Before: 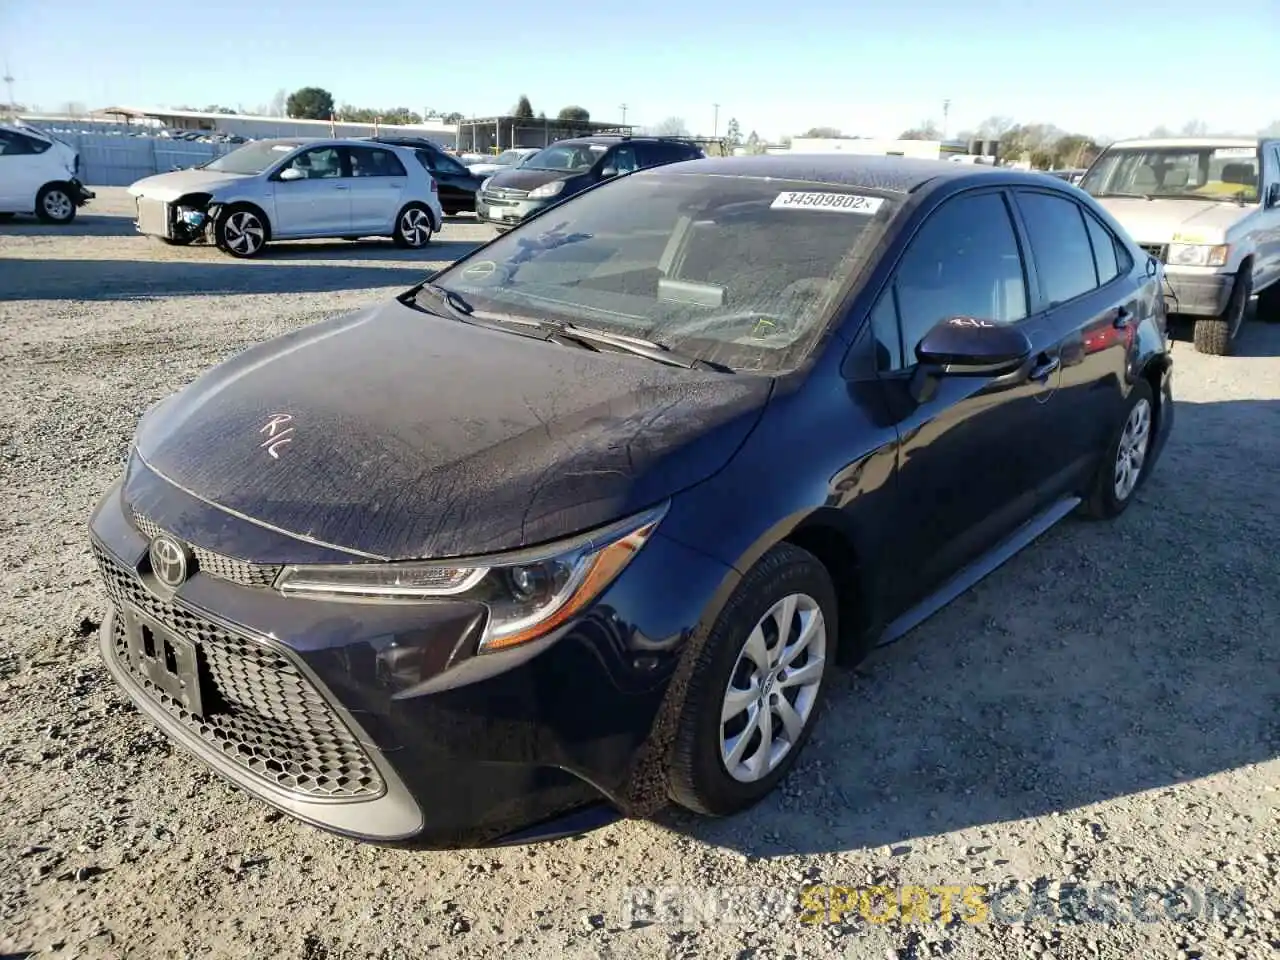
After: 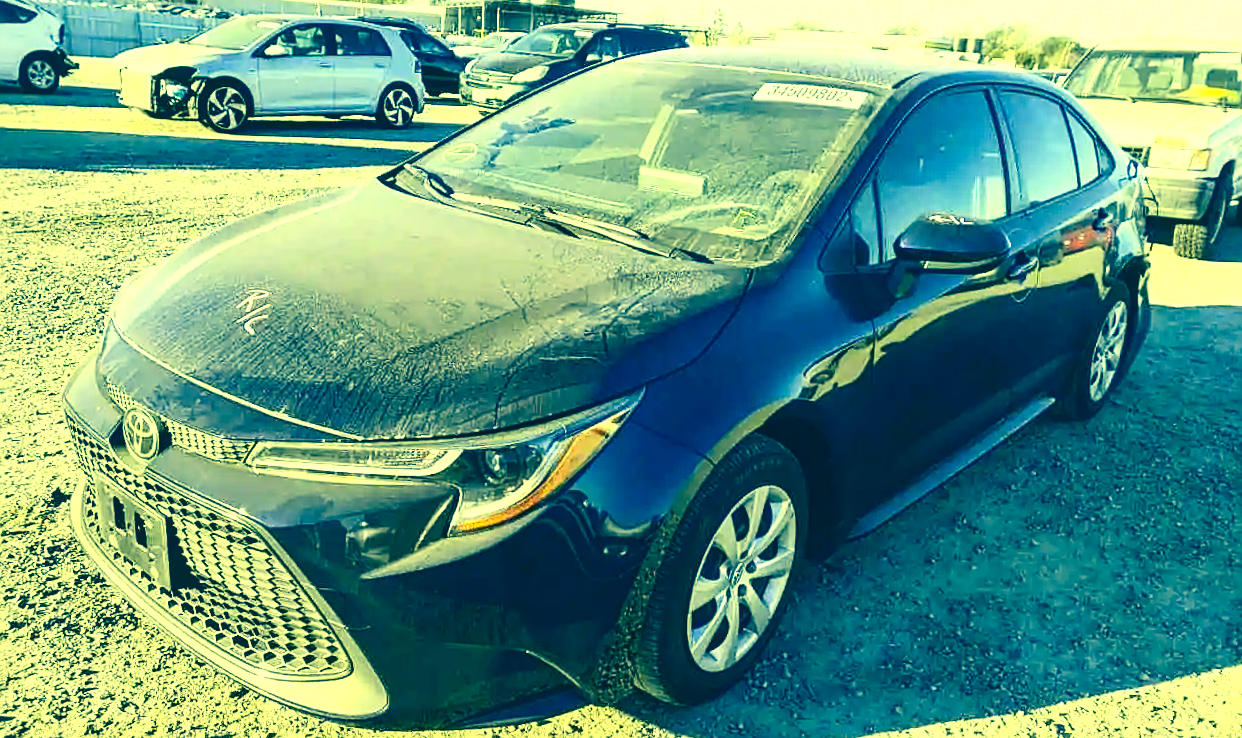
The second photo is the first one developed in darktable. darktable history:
color correction: highlights a* -15.58, highlights b* 40, shadows a* -40, shadows b* -26.18
exposure: black level correction 0, exposure 1.1 EV, compensate exposure bias true, compensate highlight preservation false
sharpen: on, module defaults
crop and rotate: left 2.991%, top 13.302%, right 1.981%, bottom 12.636%
rotate and perspective: rotation 1.72°, automatic cropping off
contrast brightness saturation: contrast 0.22
local contrast: on, module defaults
